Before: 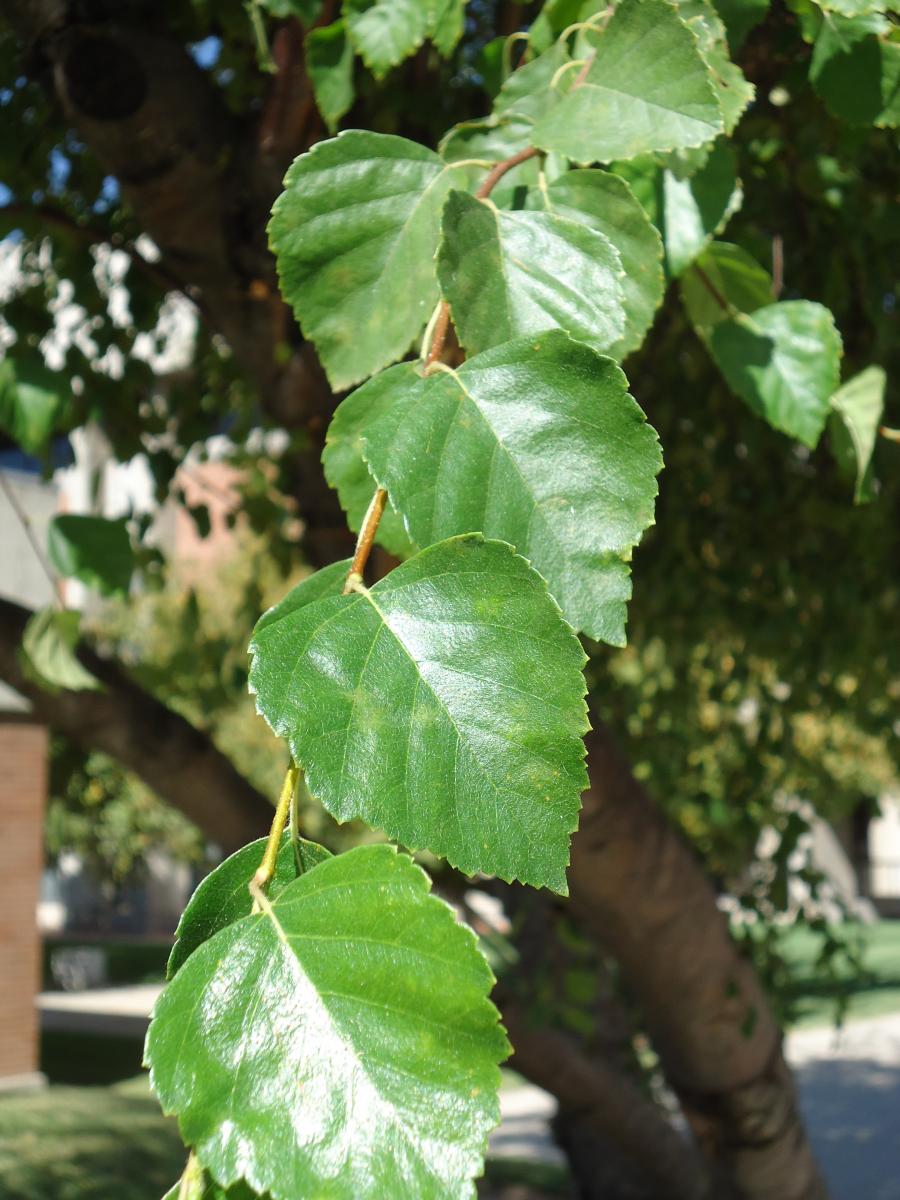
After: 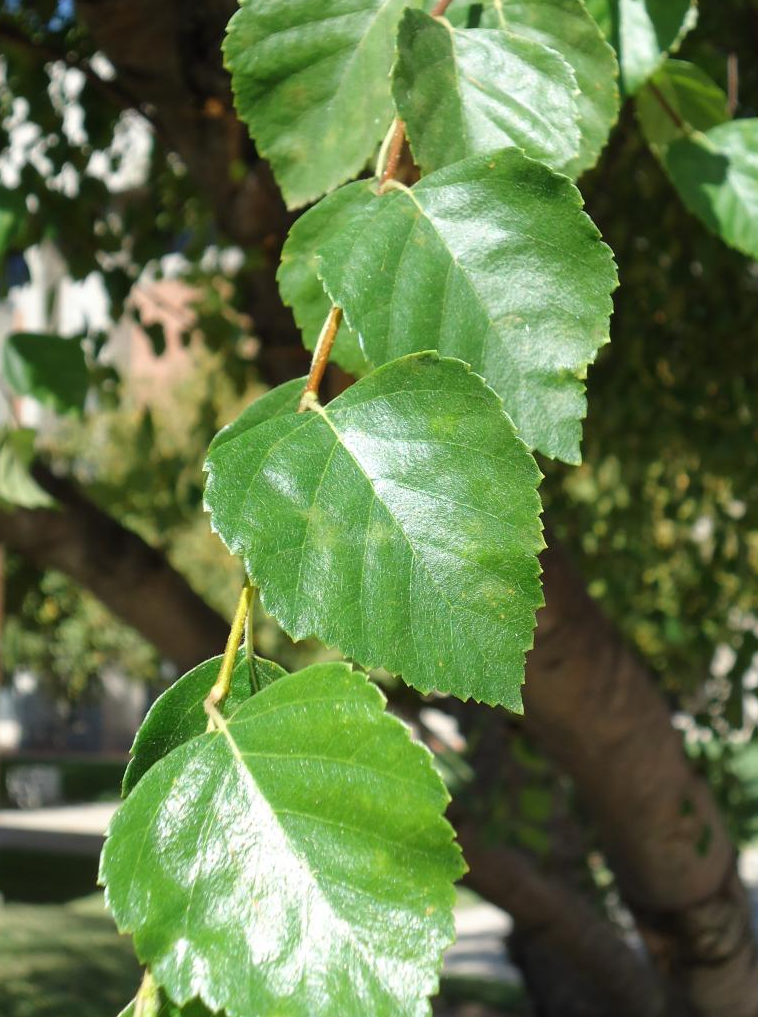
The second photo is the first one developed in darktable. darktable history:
crop and rotate: left 5.024%, top 15.185%, right 10.674%
